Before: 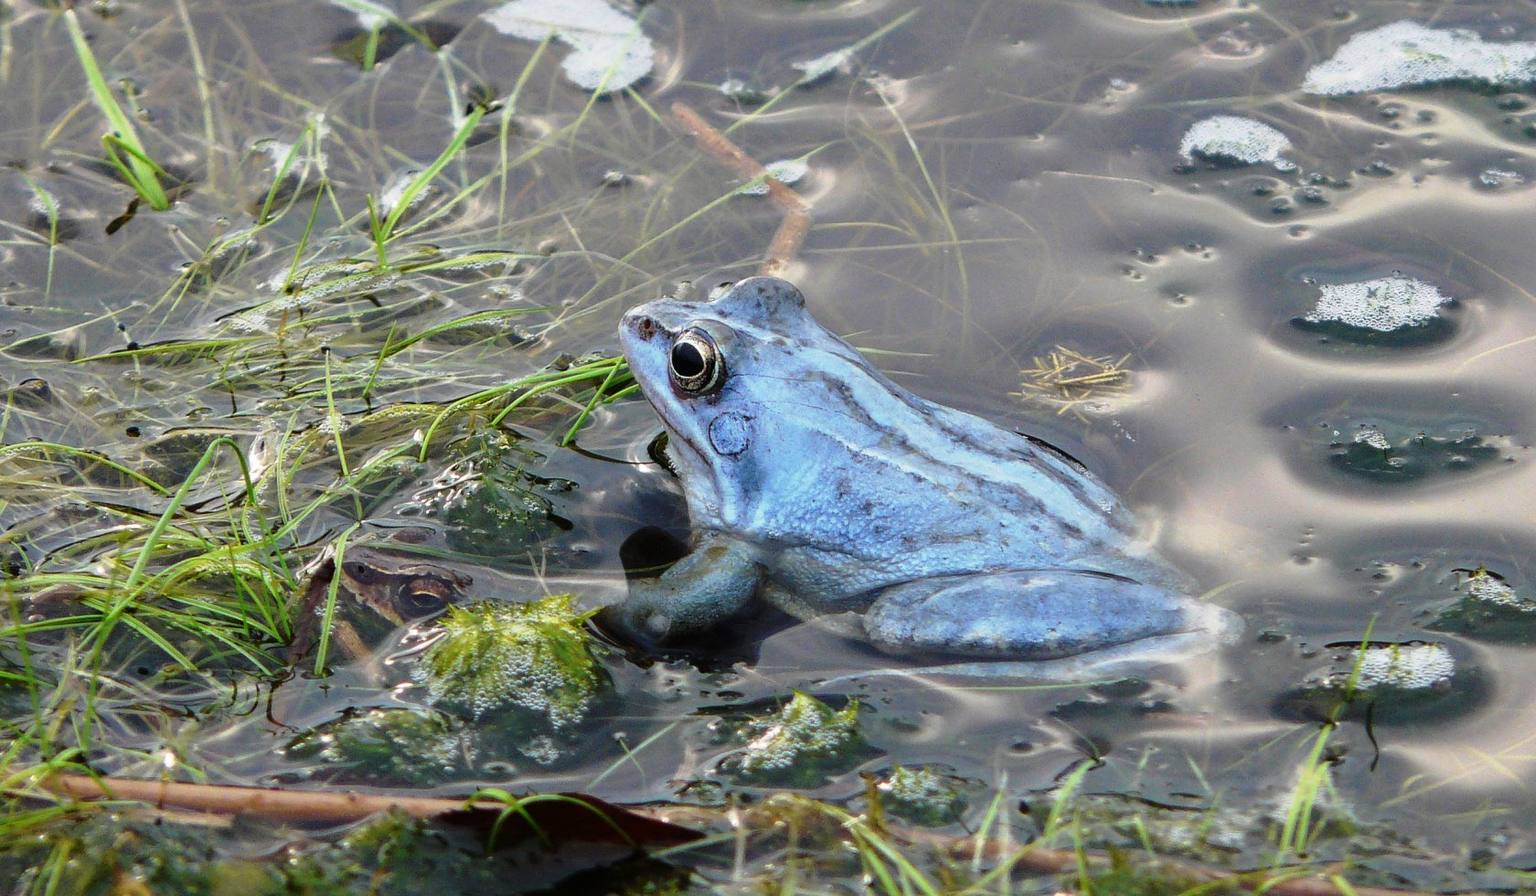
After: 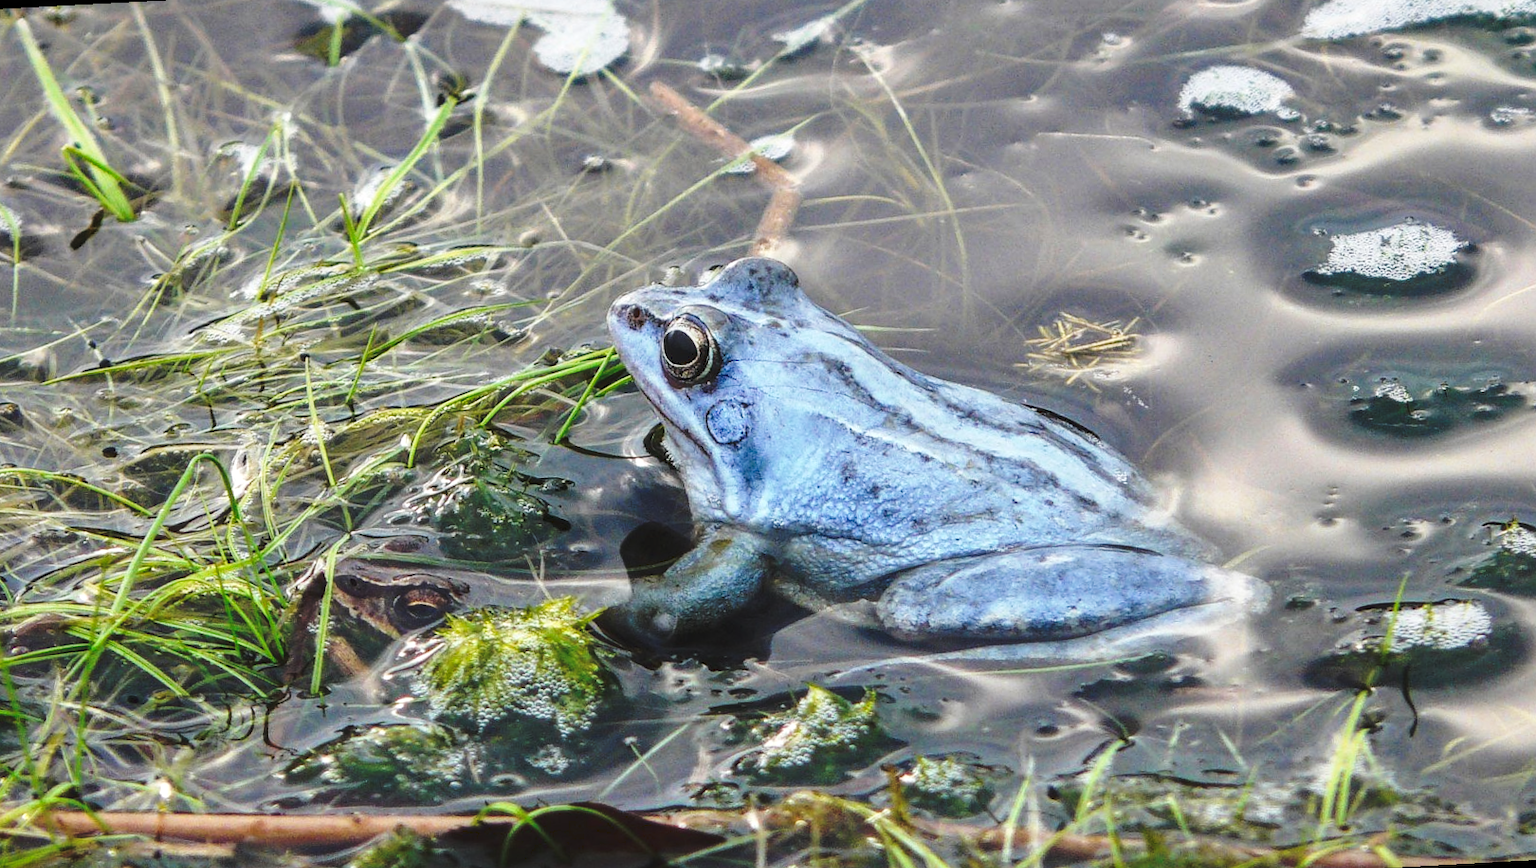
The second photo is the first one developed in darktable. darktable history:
rotate and perspective: rotation -3°, crop left 0.031, crop right 0.968, crop top 0.07, crop bottom 0.93
tone curve: curves: ch0 [(0, 0) (0.003, 0.077) (0.011, 0.089) (0.025, 0.105) (0.044, 0.122) (0.069, 0.134) (0.1, 0.151) (0.136, 0.171) (0.177, 0.198) (0.224, 0.23) (0.277, 0.273) (0.335, 0.343) (0.399, 0.422) (0.468, 0.508) (0.543, 0.601) (0.623, 0.695) (0.709, 0.782) (0.801, 0.866) (0.898, 0.934) (1, 1)], preserve colors none
local contrast: on, module defaults
shadows and highlights: shadows 32, highlights -32, soften with gaussian
